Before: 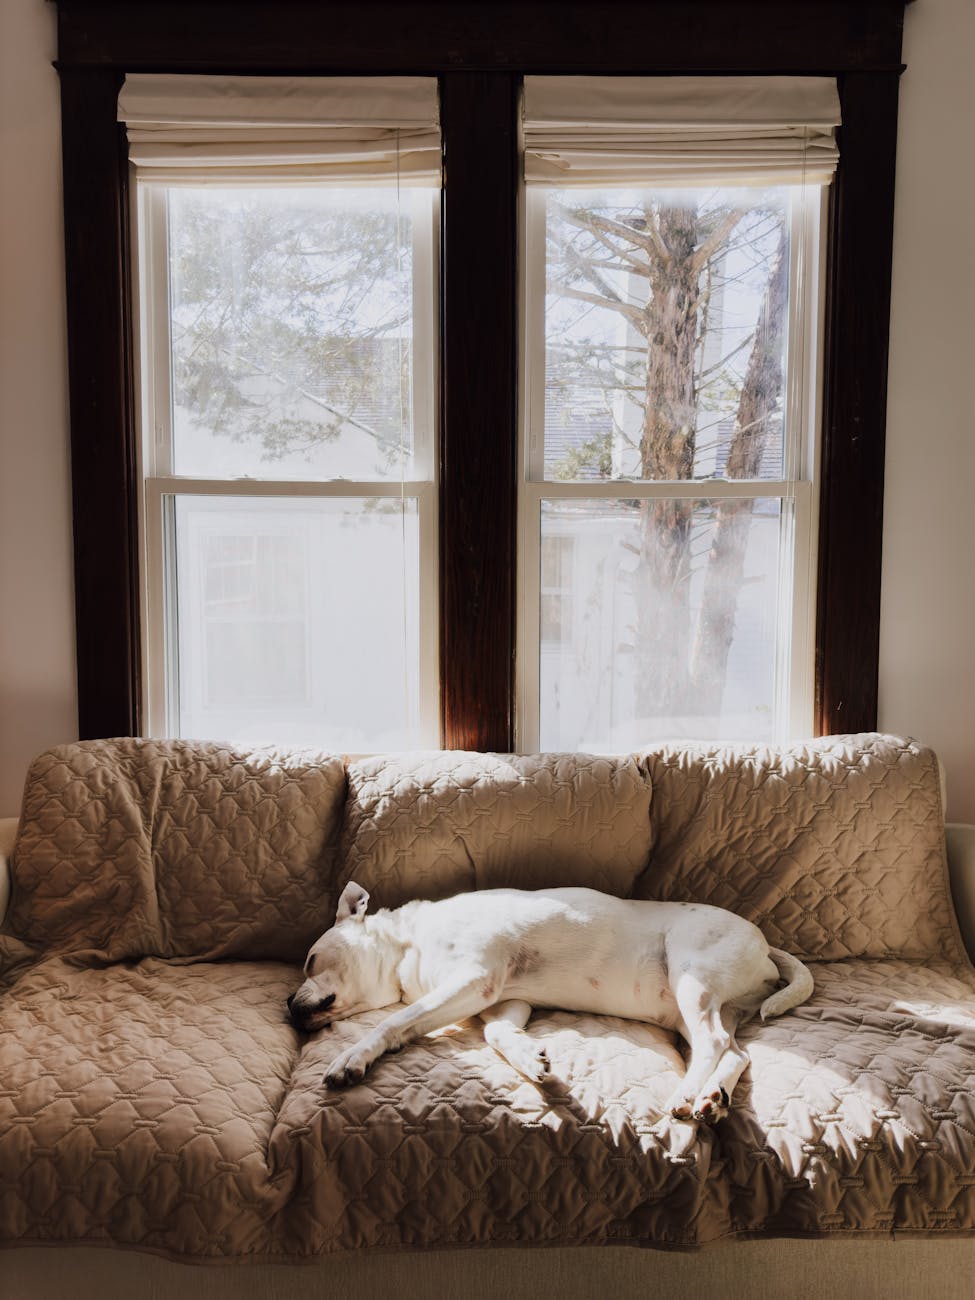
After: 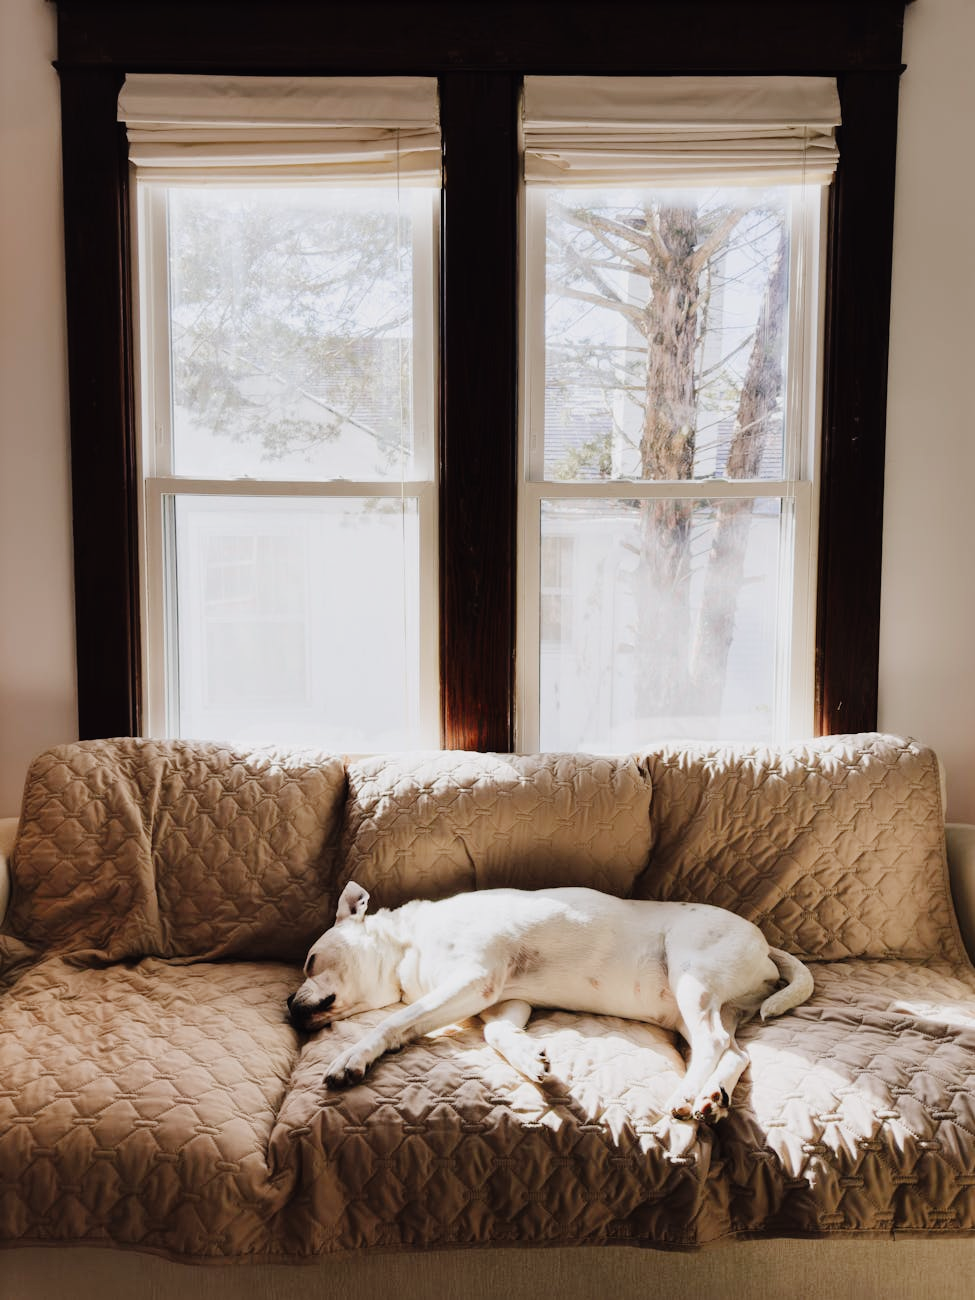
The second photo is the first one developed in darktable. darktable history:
tone curve: curves: ch0 [(0, 0.01) (0.052, 0.045) (0.136, 0.133) (0.29, 0.332) (0.453, 0.531) (0.676, 0.751) (0.89, 0.919) (1, 1)]; ch1 [(0, 0) (0.094, 0.081) (0.285, 0.299) (0.385, 0.403) (0.446, 0.443) (0.495, 0.496) (0.544, 0.552) (0.589, 0.612) (0.722, 0.728) (1, 1)]; ch2 [(0, 0) (0.257, 0.217) (0.43, 0.421) (0.498, 0.507) (0.531, 0.544) (0.56, 0.579) (0.625, 0.642) (1, 1)], preserve colors none
